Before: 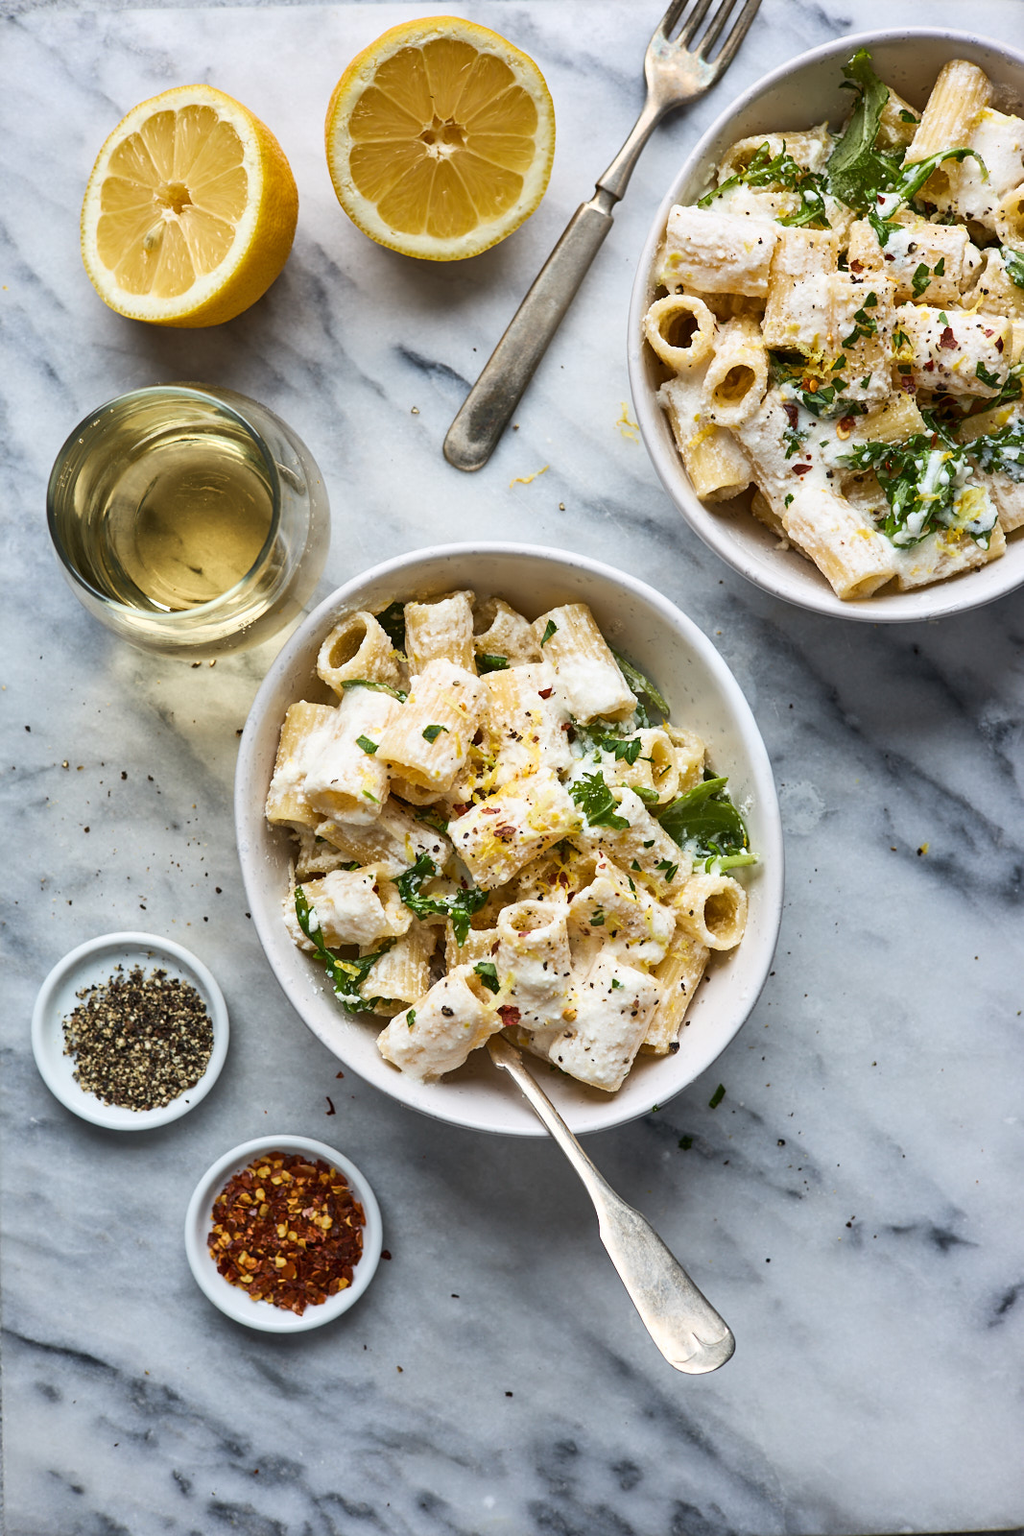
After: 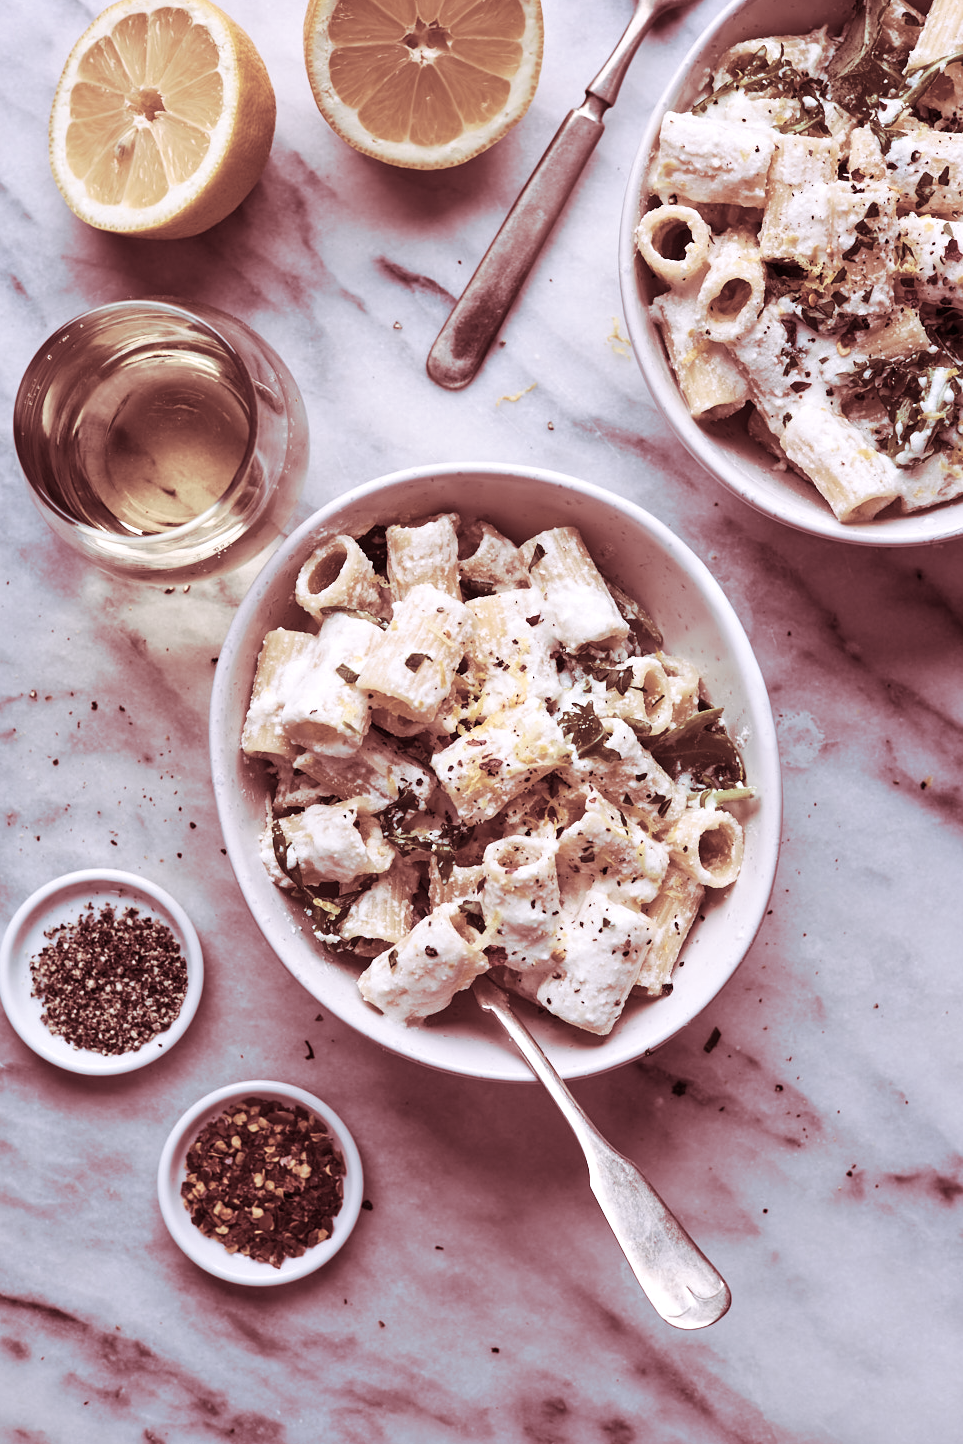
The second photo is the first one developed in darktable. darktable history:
crop: left 3.305%, top 6.436%, right 6.389%, bottom 3.258%
color correction: saturation 0.5
white balance: red 1.066, blue 1.119
split-toning: highlights › saturation 0, balance -61.83
